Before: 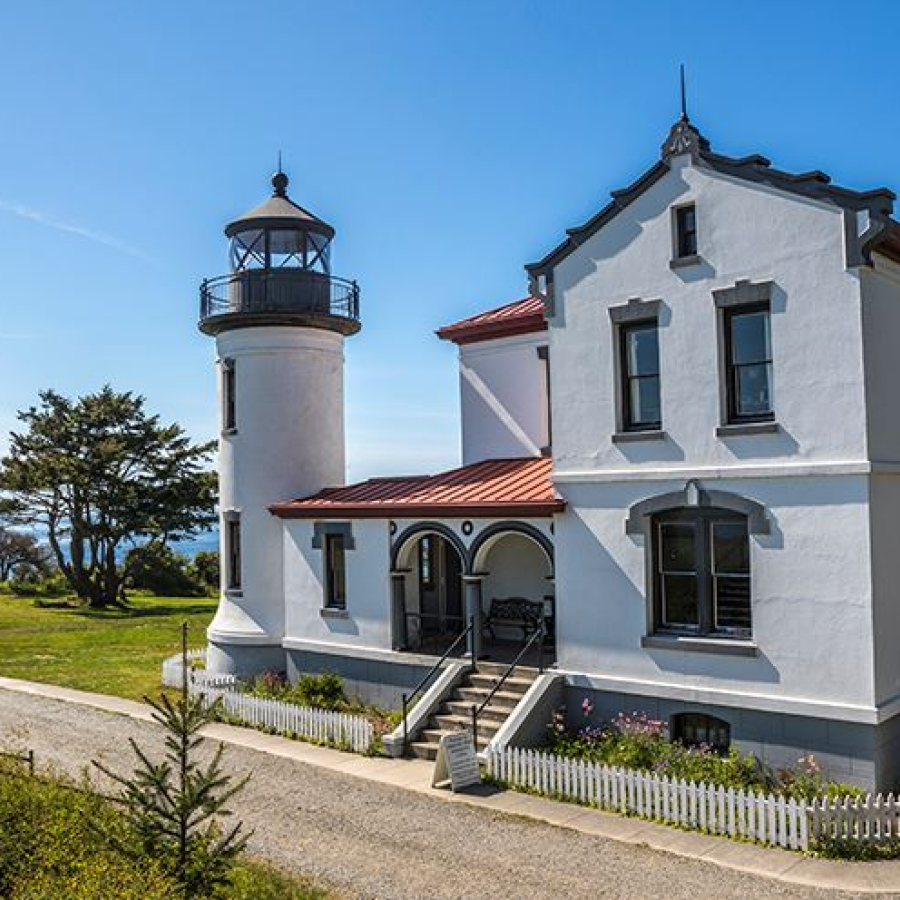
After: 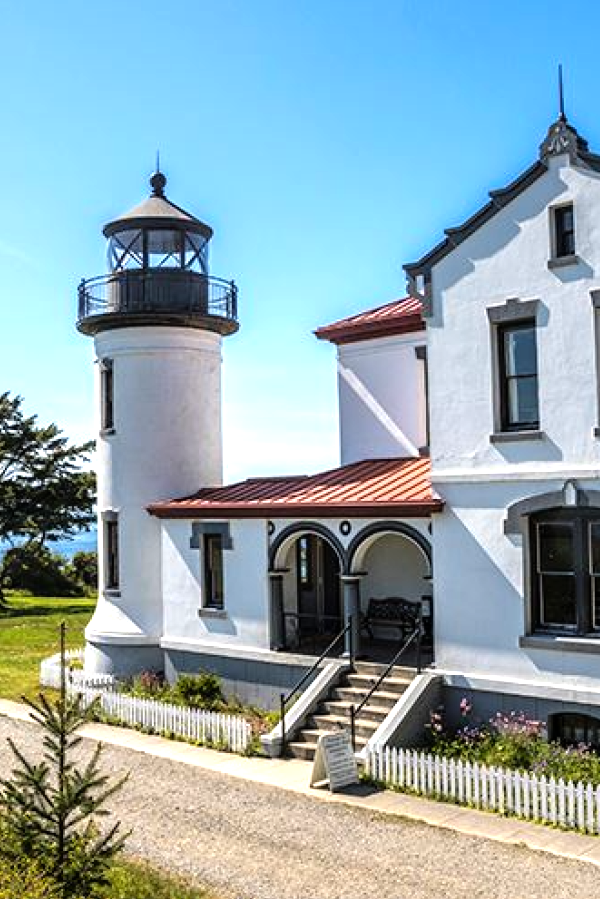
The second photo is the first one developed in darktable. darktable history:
crop and rotate: left 13.631%, right 19.692%
tone equalizer: -8 EV -0.736 EV, -7 EV -0.699 EV, -6 EV -0.588 EV, -5 EV -0.419 EV, -3 EV 0.392 EV, -2 EV 0.6 EV, -1 EV 0.685 EV, +0 EV 0.734 EV
